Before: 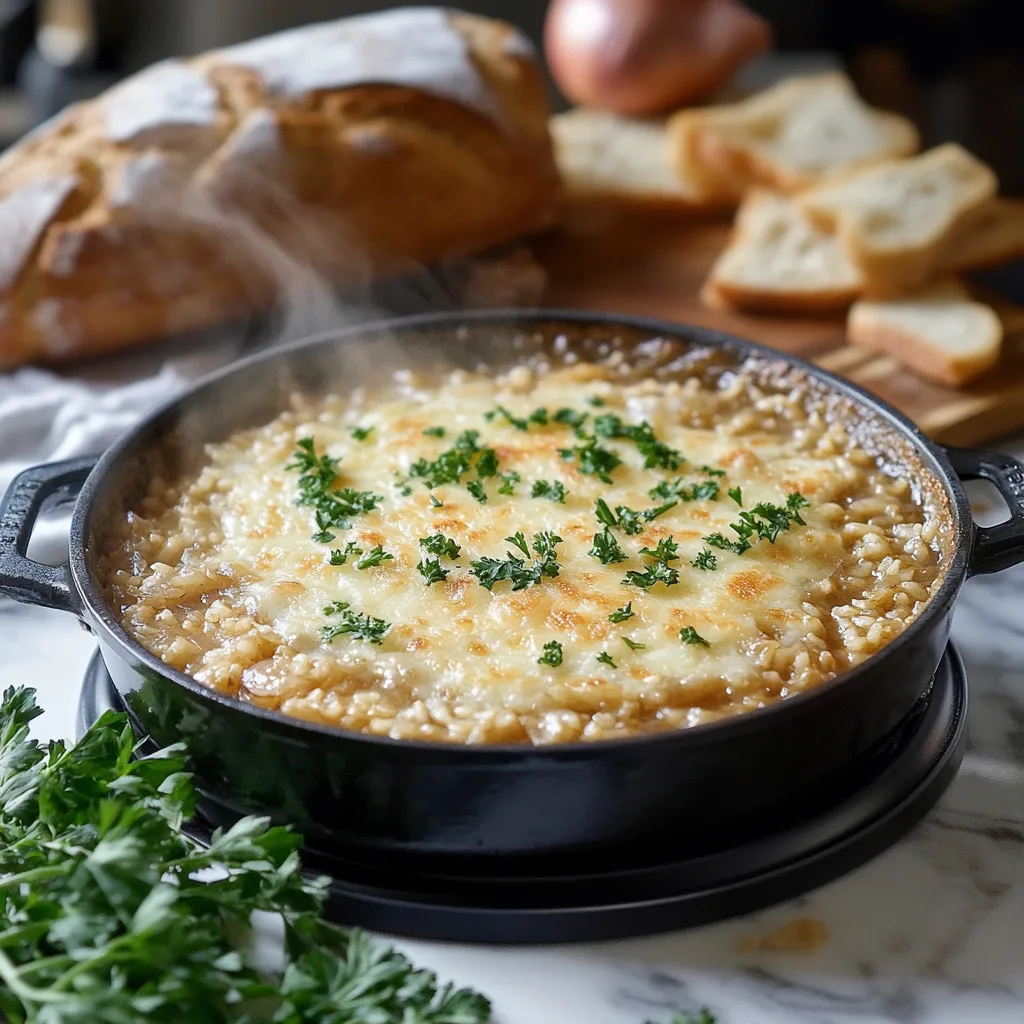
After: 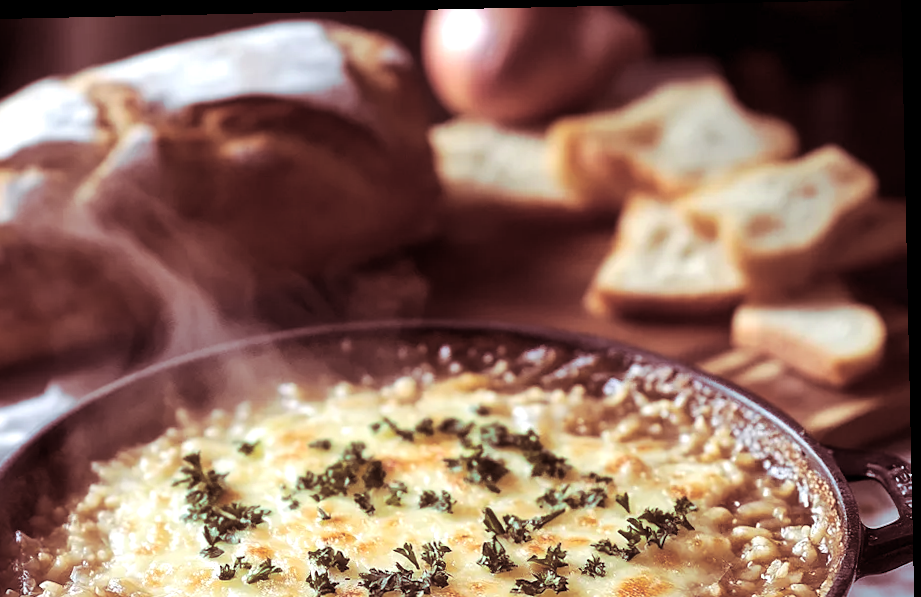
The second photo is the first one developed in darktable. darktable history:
tone equalizer: -8 EV -0.417 EV, -7 EV -0.389 EV, -6 EV -0.333 EV, -5 EV -0.222 EV, -3 EV 0.222 EV, -2 EV 0.333 EV, -1 EV 0.389 EV, +0 EV 0.417 EV, edges refinement/feathering 500, mask exposure compensation -1.57 EV, preserve details no
crop and rotate: left 11.812%, bottom 42.776%
rotate and perspective: rotation -1.24°, automatic cropping off
split-toning: highlights › hue 187.2°, highlights › saturation 0.83, balance -68.05, compress 56.43%
